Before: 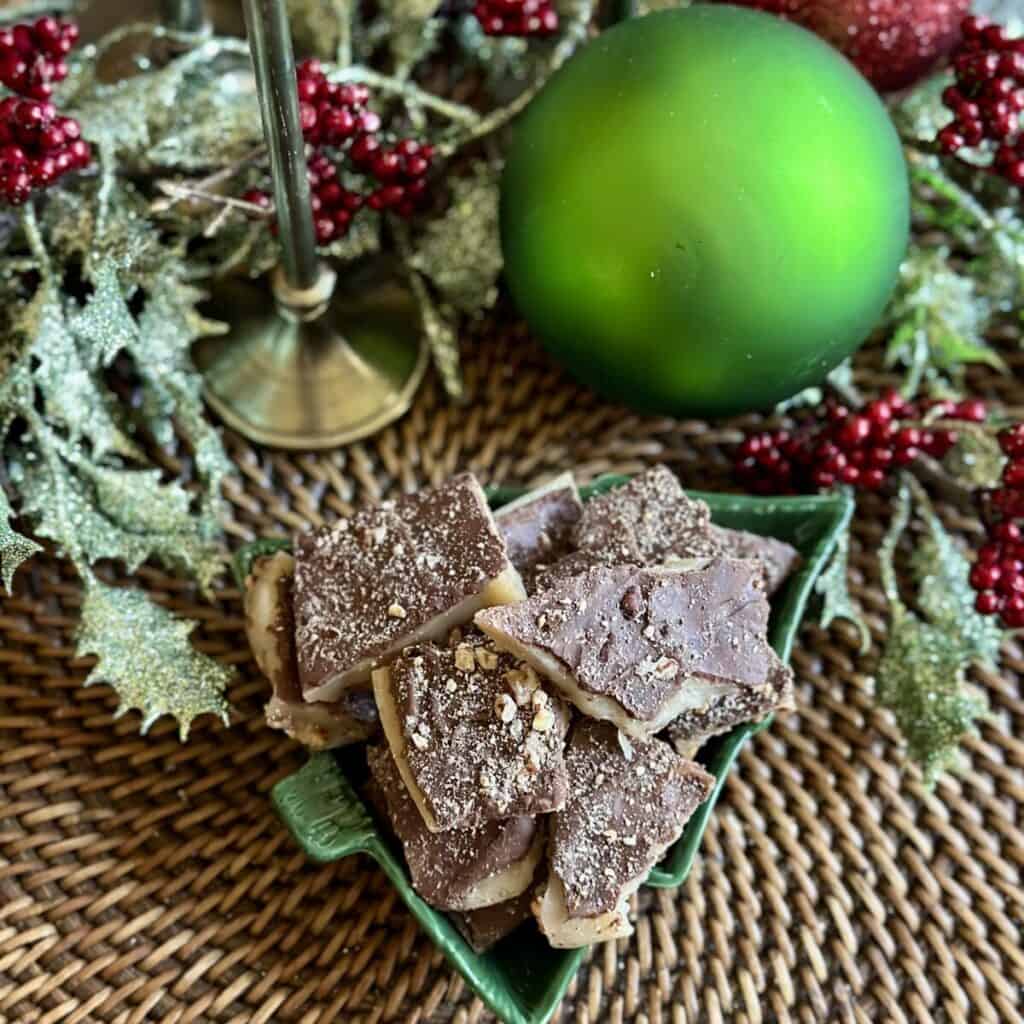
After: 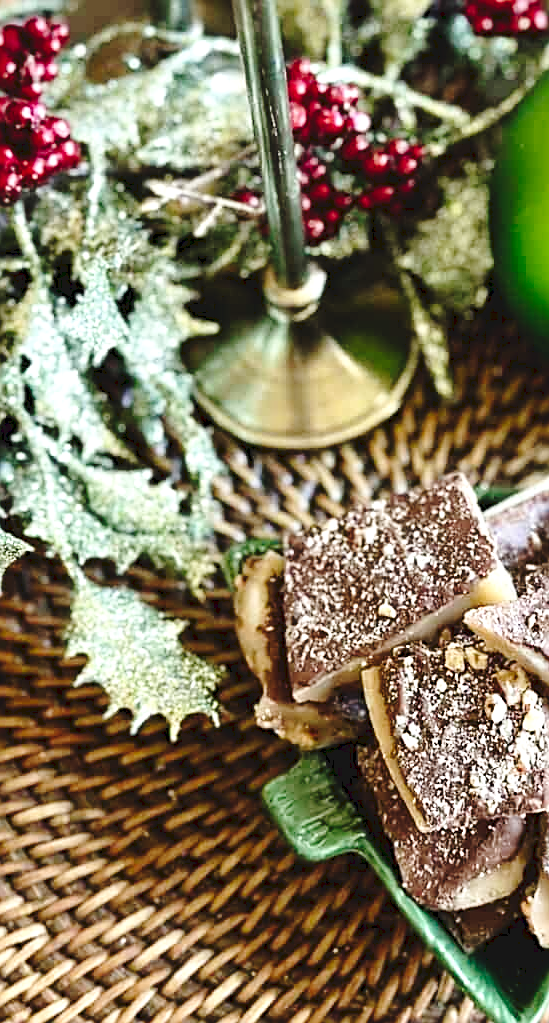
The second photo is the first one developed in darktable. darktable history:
exposure: exposure 0.609 EV, compensate highlight preservation false
crop: left 0.997%, right 45.366%, bottom 0.091%
sharpen: on, module defaults
tone curve: curves: ch0 [(0, 0) (0.003, 0.072) (0.011, 0.073) (0.025, 0.072) (0.044, 0.076) (0.069, 0.089) (0.1, 0.103) (0.136, 0.123) (0.177, 0.158) (0.224, 0.21) (0.277, 0.275) (0.335, 0.372) (0.399, 0.463) (0.468, 0.556) (0.543, 0.633) (0.623, 0.712) (0.709, 0.795) (0.801, 0.869) (0.898, 0.942) (1, 1)], preserve colors none
